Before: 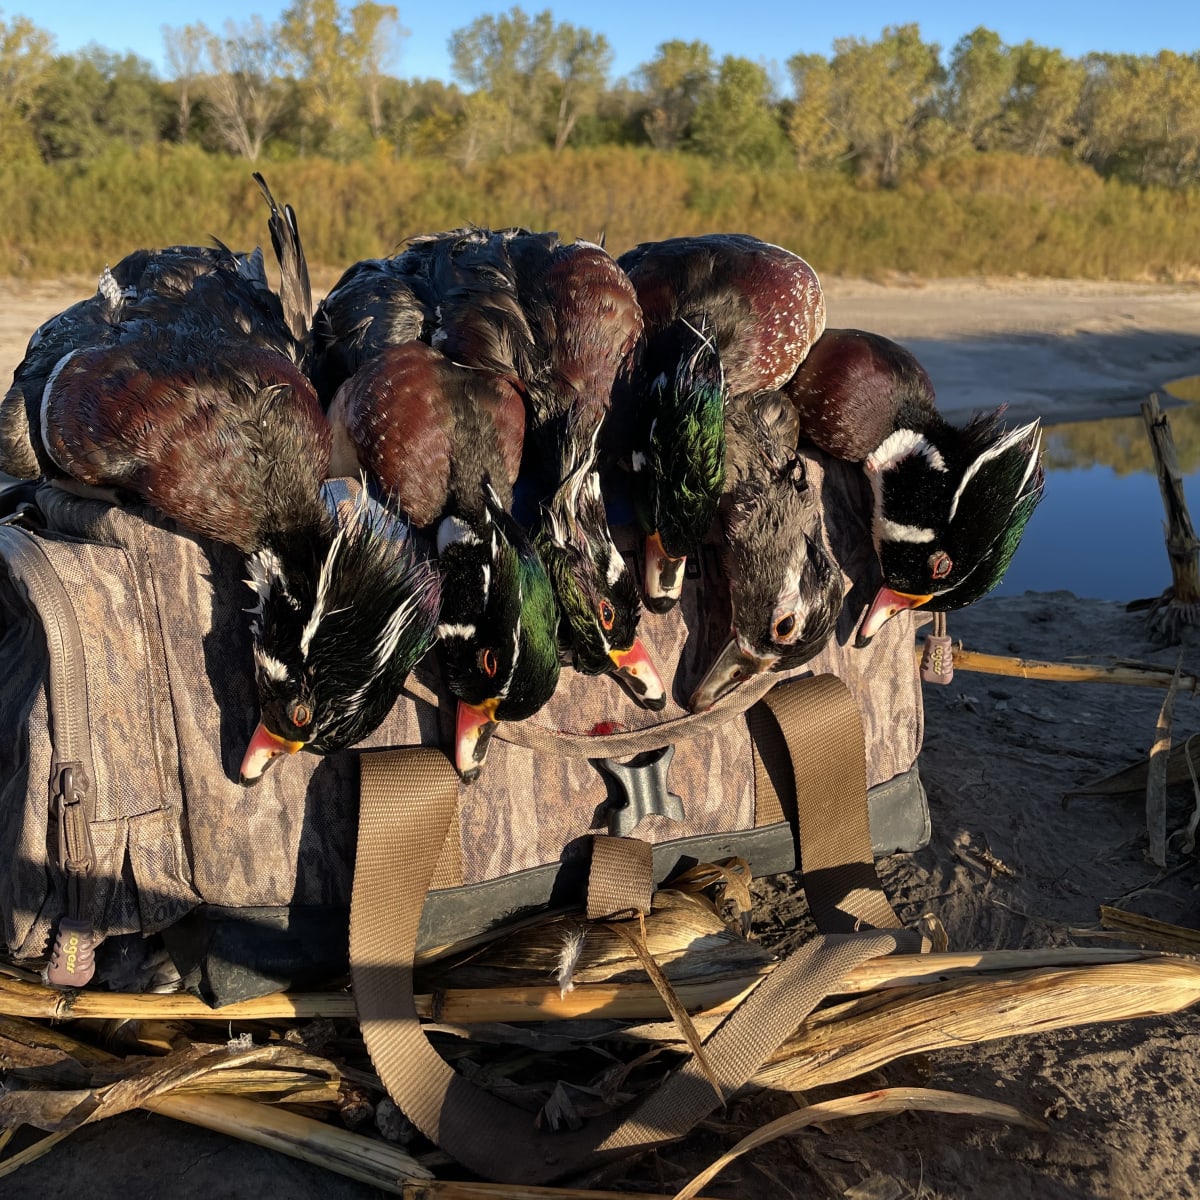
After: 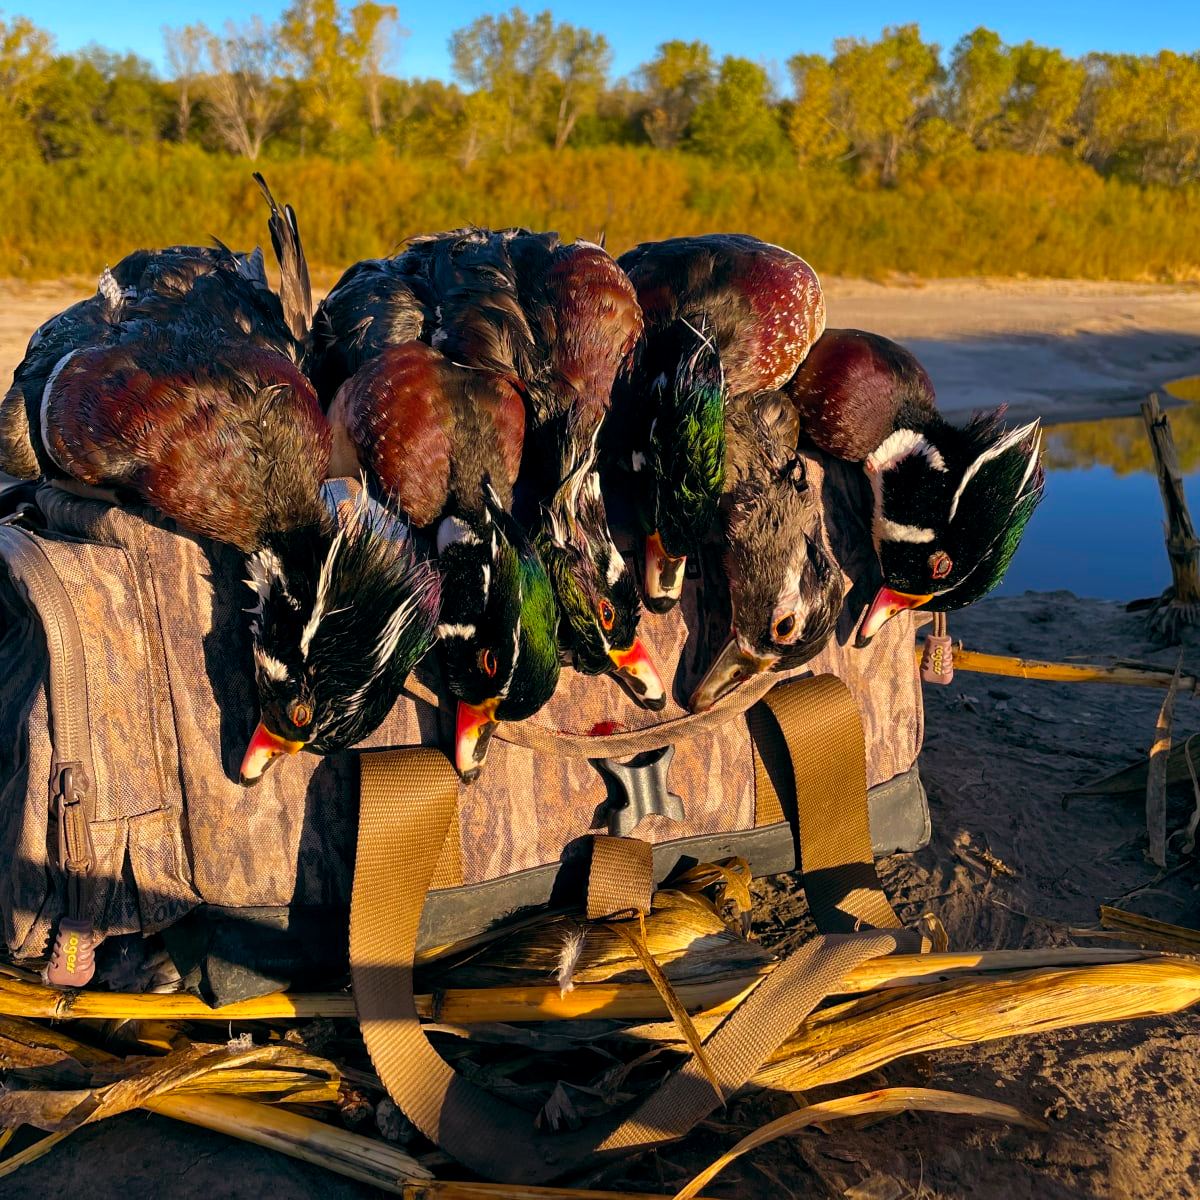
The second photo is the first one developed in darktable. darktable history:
shadows and highlights: radius 337.17, shadows 29.01, soften with gaussian
color balance: lift [0.998, 0.998, 1.001, 1.002], gamma [0.995, 1.025, 0.992, 0.975], gain [0.995, 1.02, 0.997, 0.98]
color balance rgb: perceptual saturation grading › global saturation 30%, global vibrance 20%
